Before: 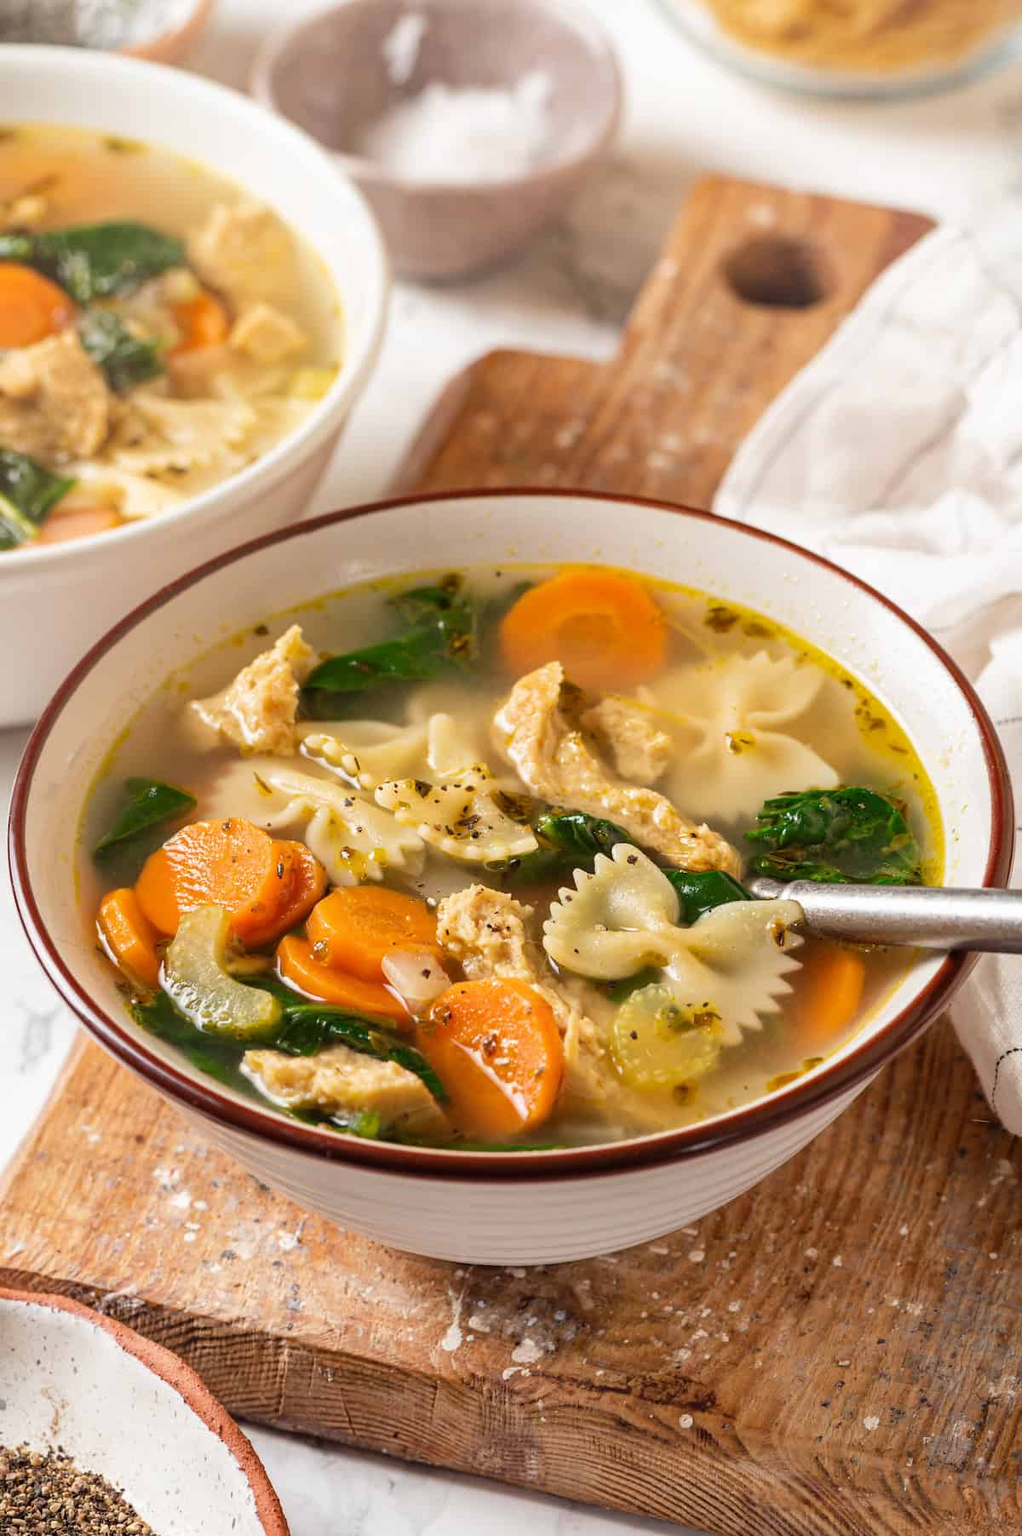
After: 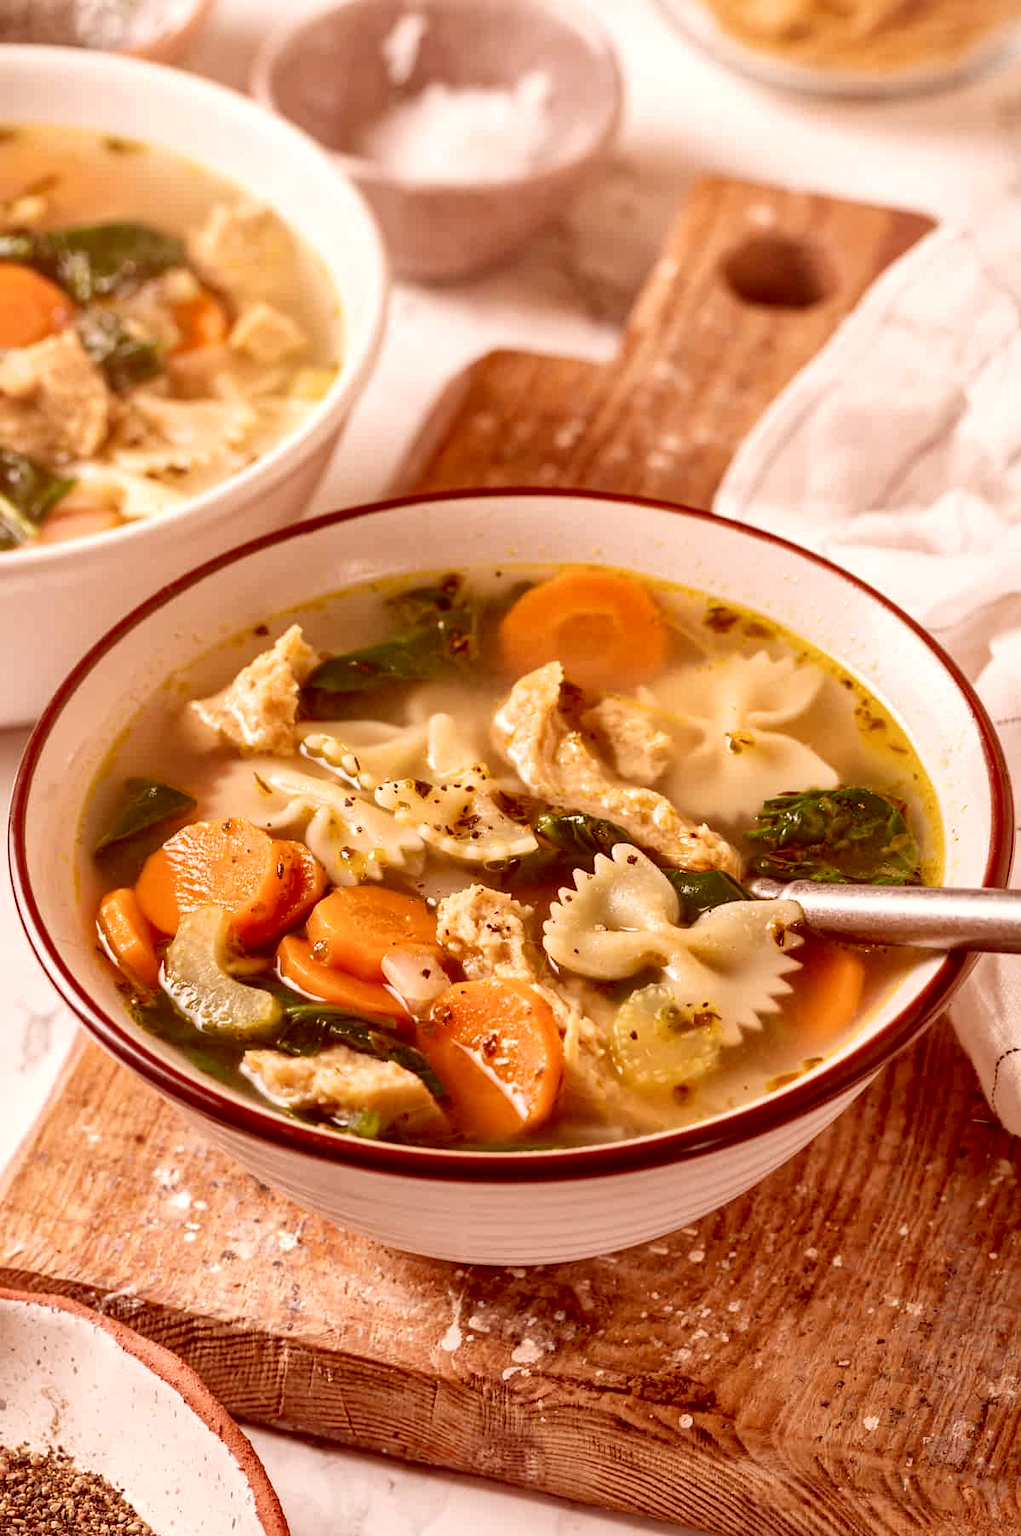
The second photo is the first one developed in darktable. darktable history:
local contrast: mode bilateral grid, contrast 20, coarseness 49, detail 144%, midtone range 0.2
color correction: highlights a* 9.2, highlights b* 8.96, shadows a* 39.91, shadows b* 39.99, saturation 0.79
